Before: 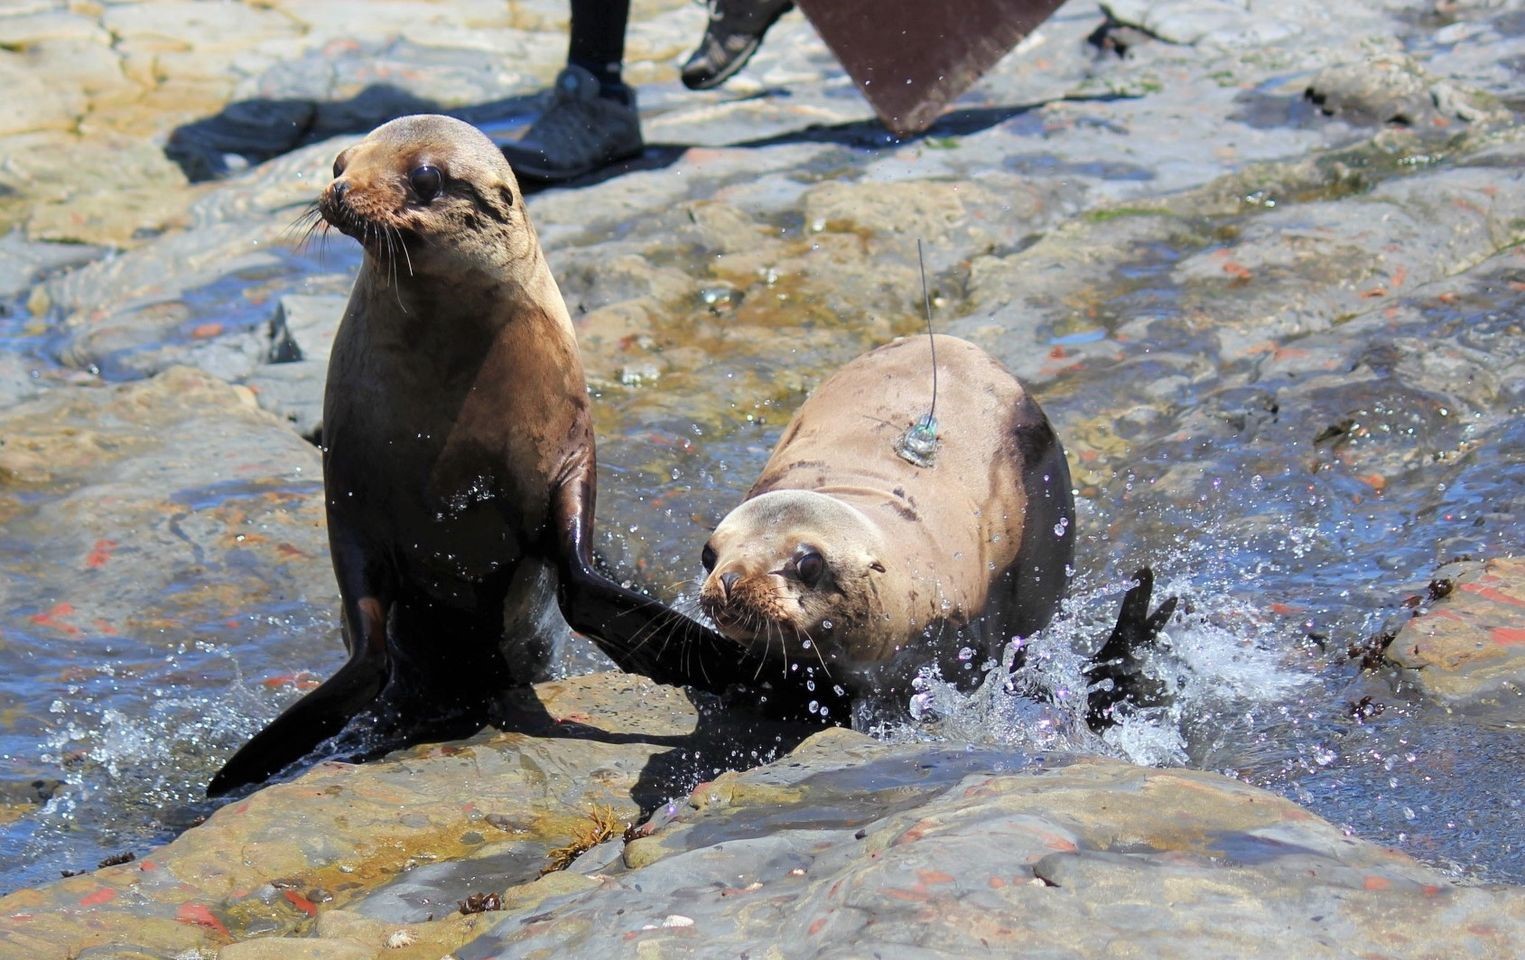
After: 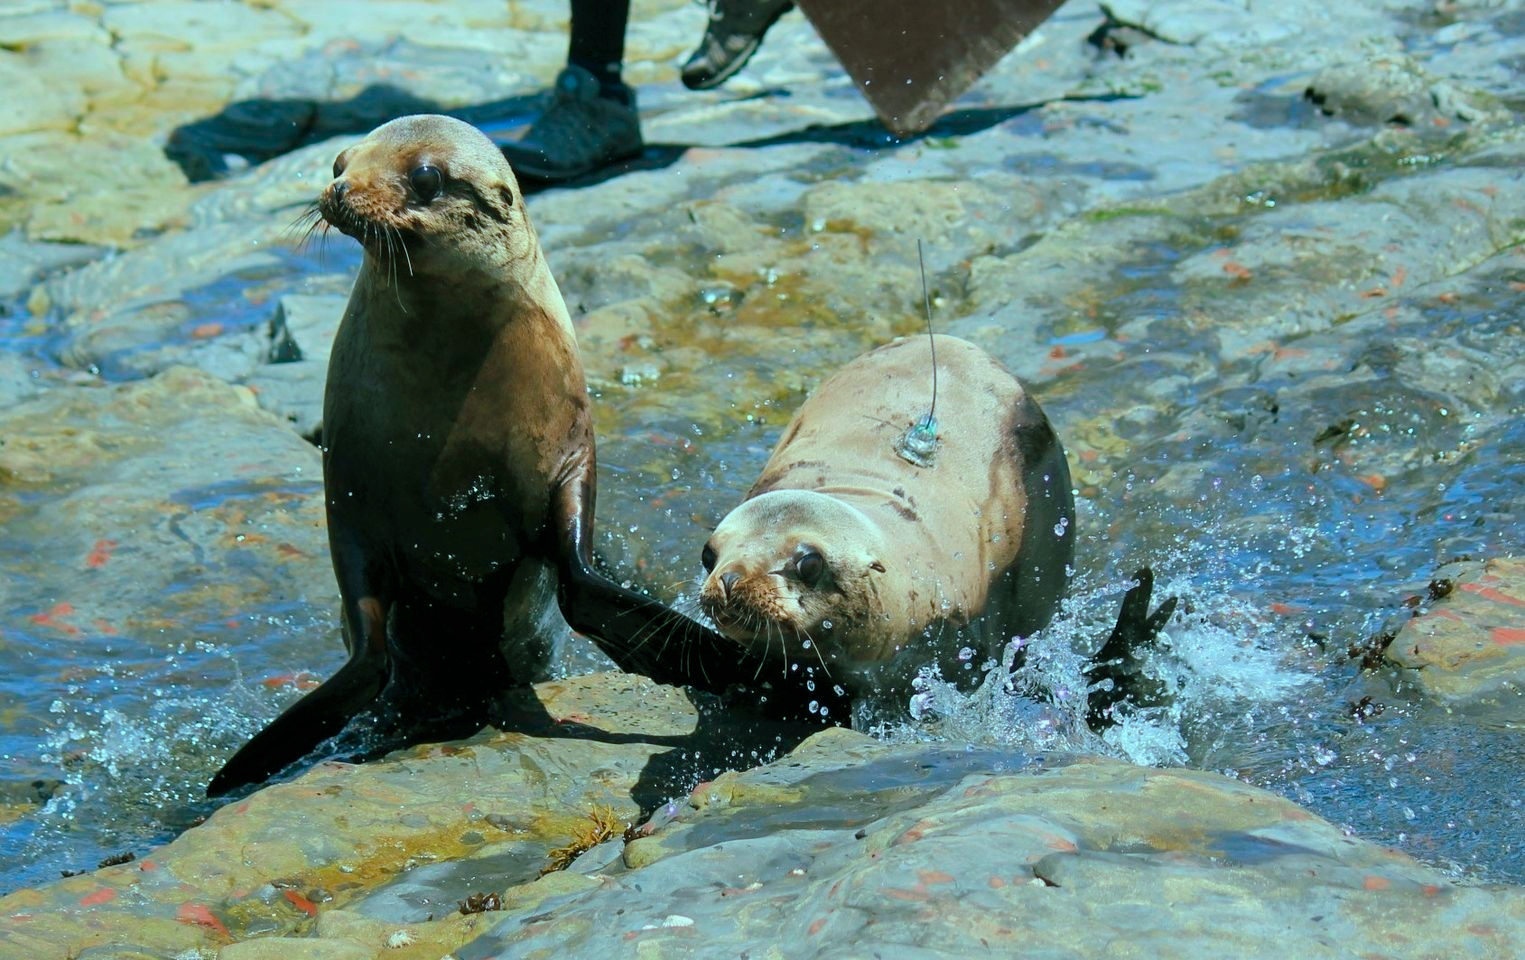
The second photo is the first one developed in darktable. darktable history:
color balance rgb: shadows lift › chroma 11.71%, shadows lift › hue 133.46°, highlights gain › chroma 4%, highlights gain › hue 200.2°, perceptual saturation grading › global saturation 18.05%
exposure: exposure -0.153 EV, compensate highlight preservation false
